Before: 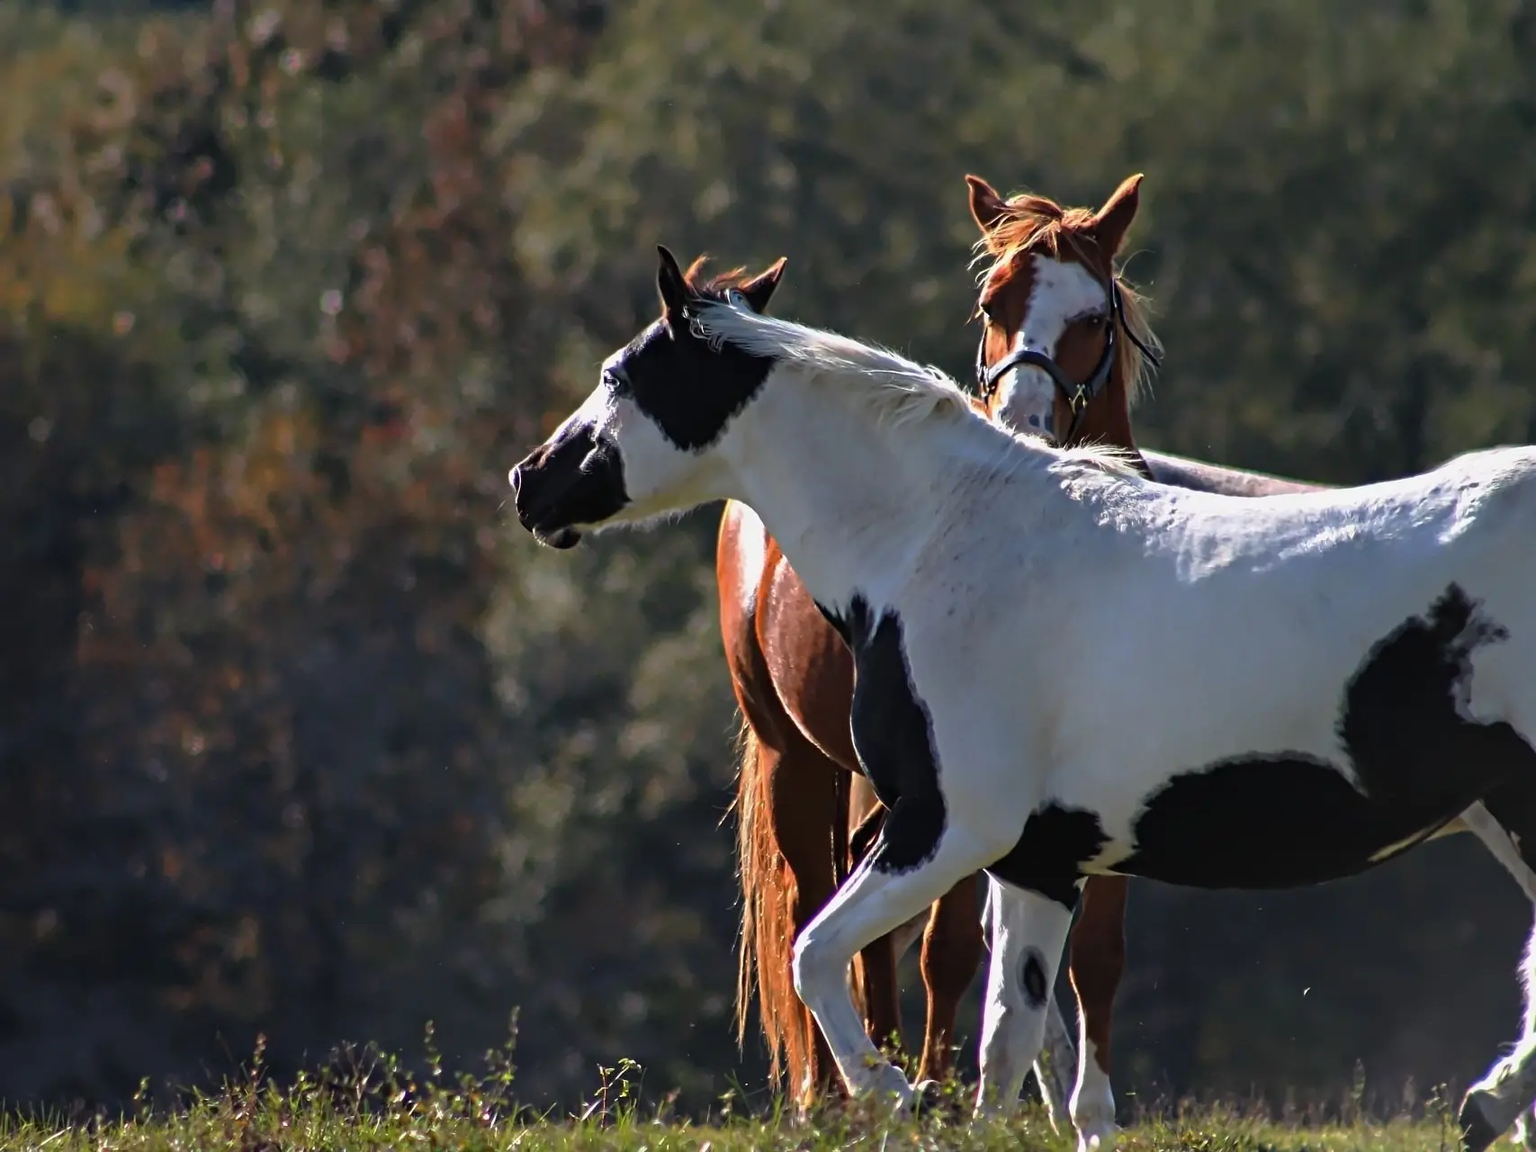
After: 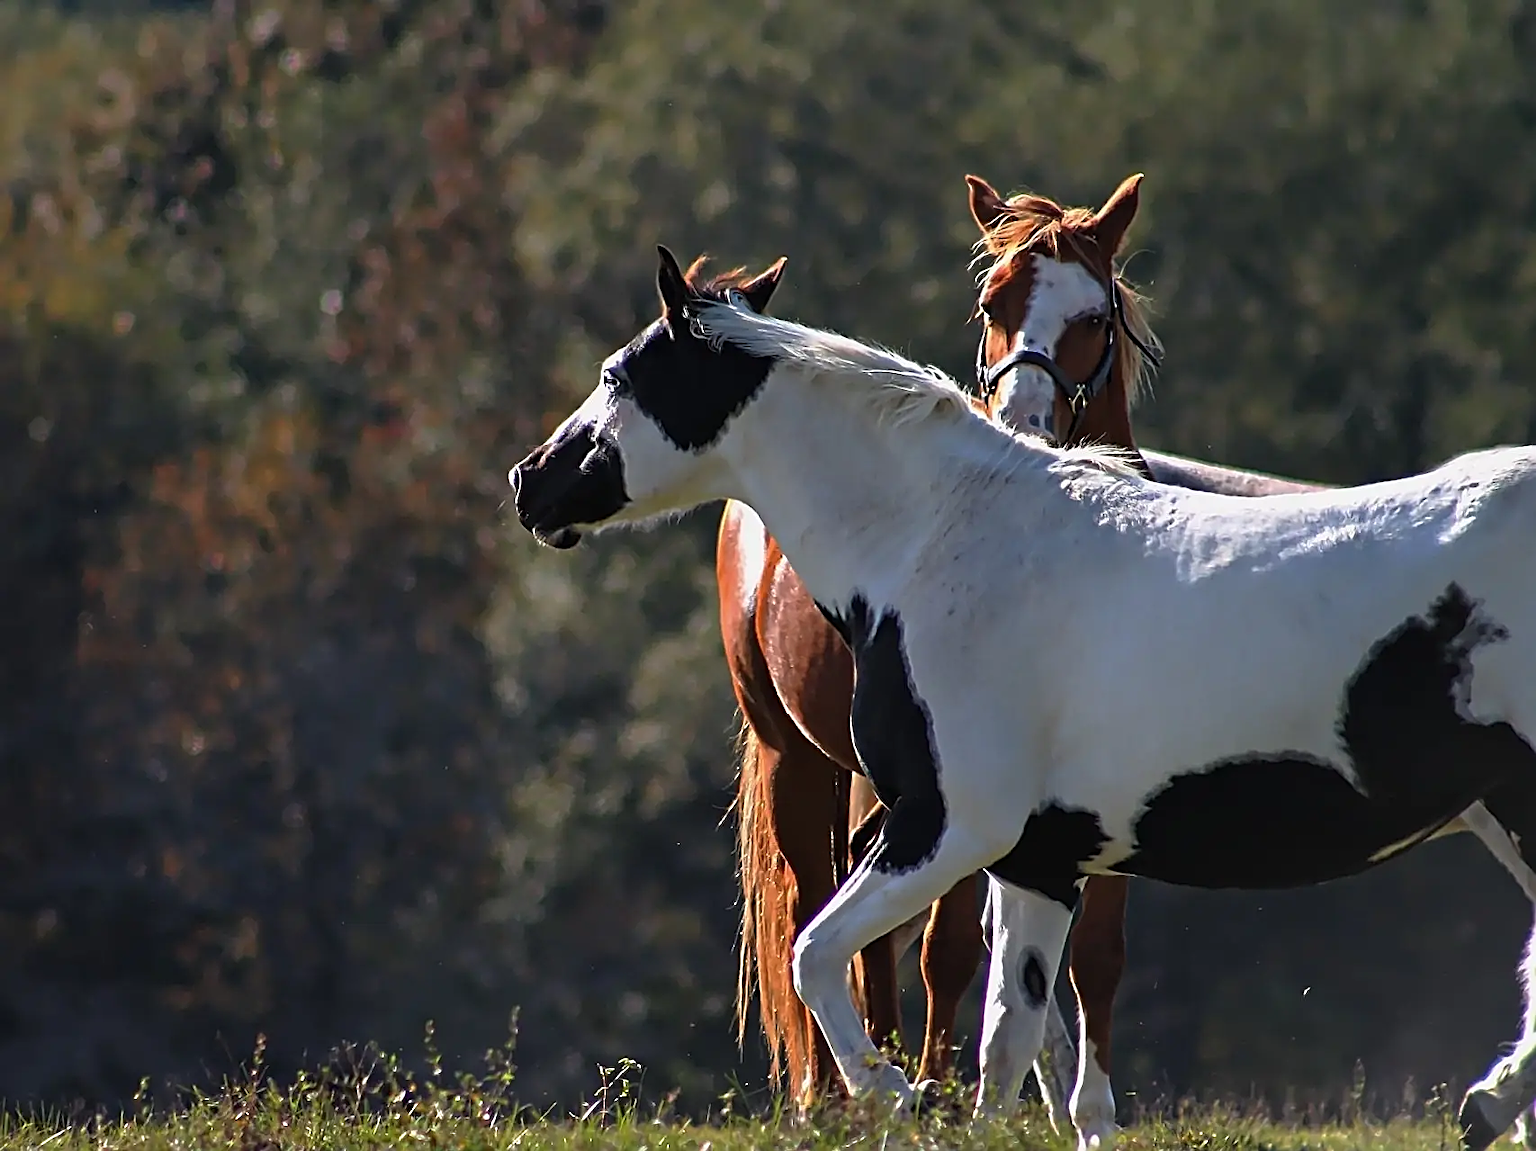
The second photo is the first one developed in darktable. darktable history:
sharpen: amount 0.738
